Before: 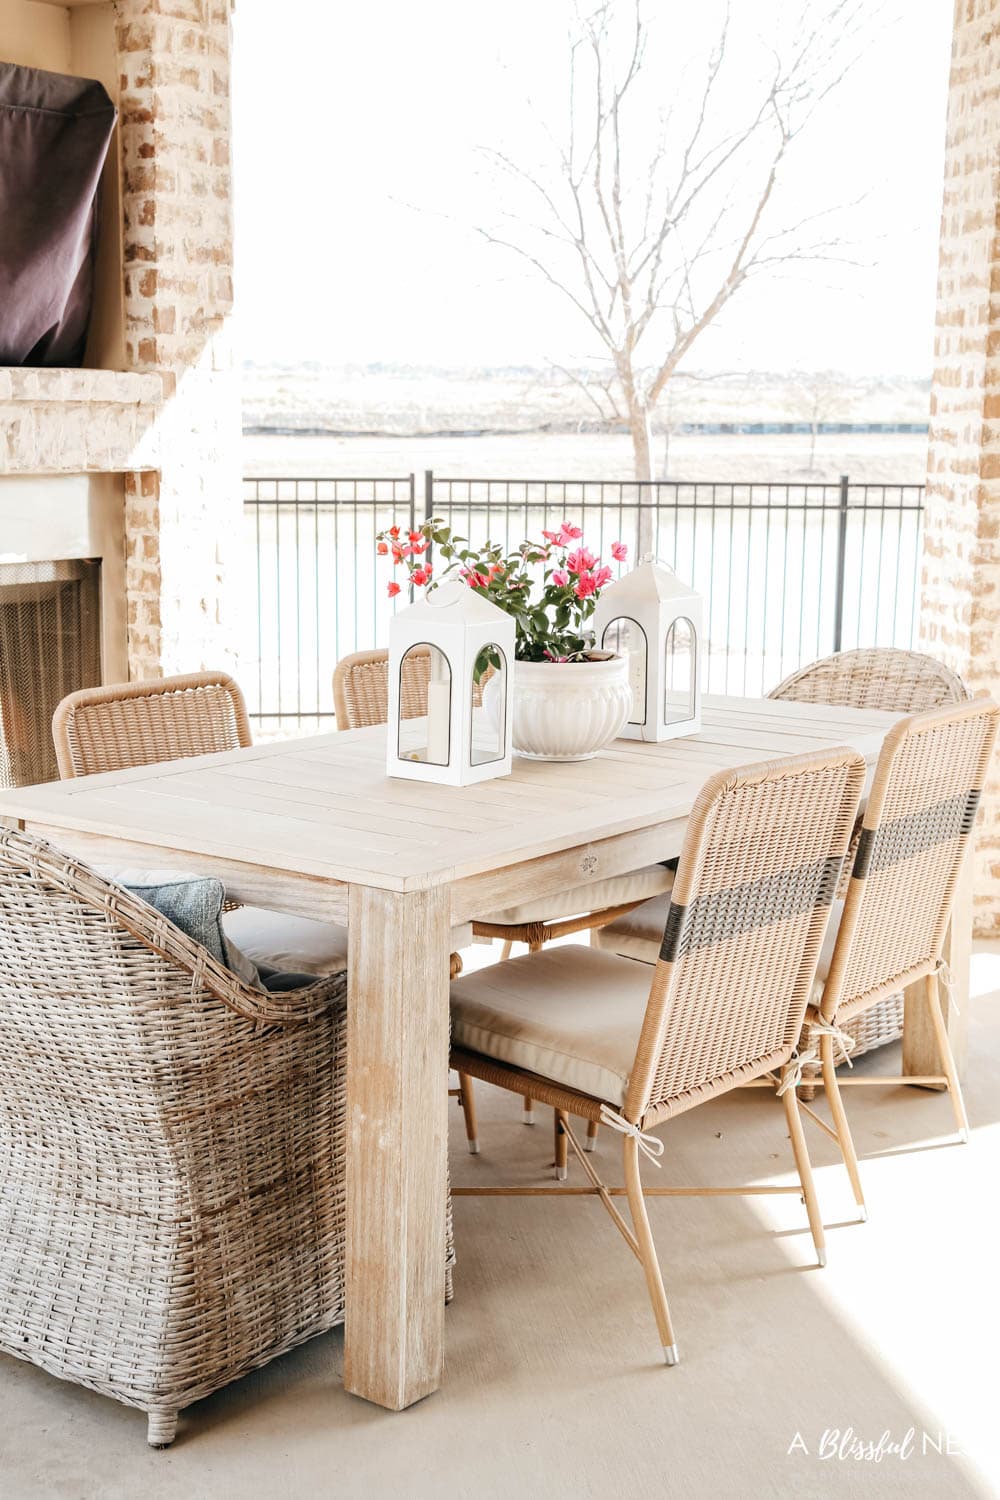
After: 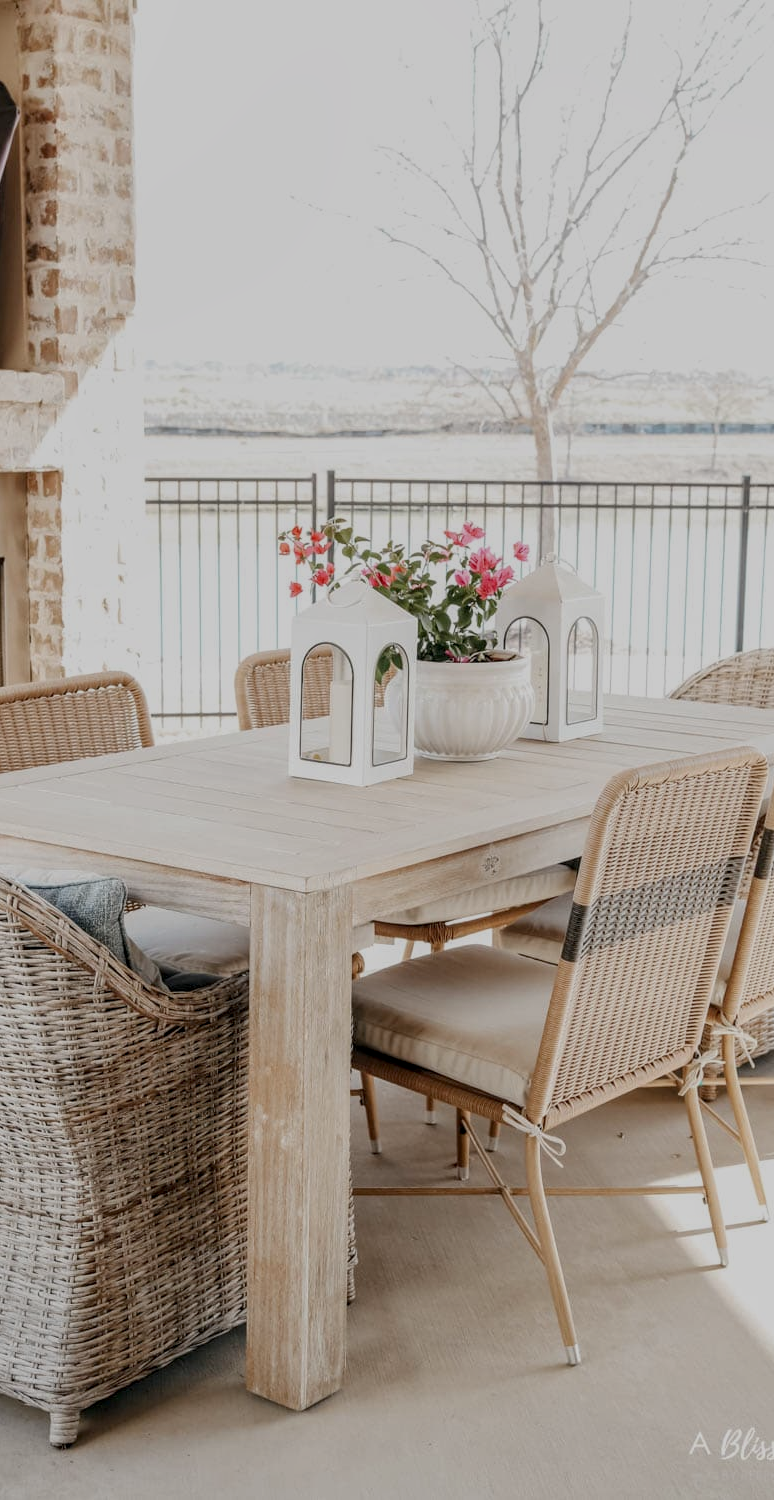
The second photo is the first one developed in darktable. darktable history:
color balance: contrast -15%
crop: left 9.88%, right 12.664%
local contrast: on, module defaults
exposure: exposure -0.582 EV, compensate highlight preservation false
